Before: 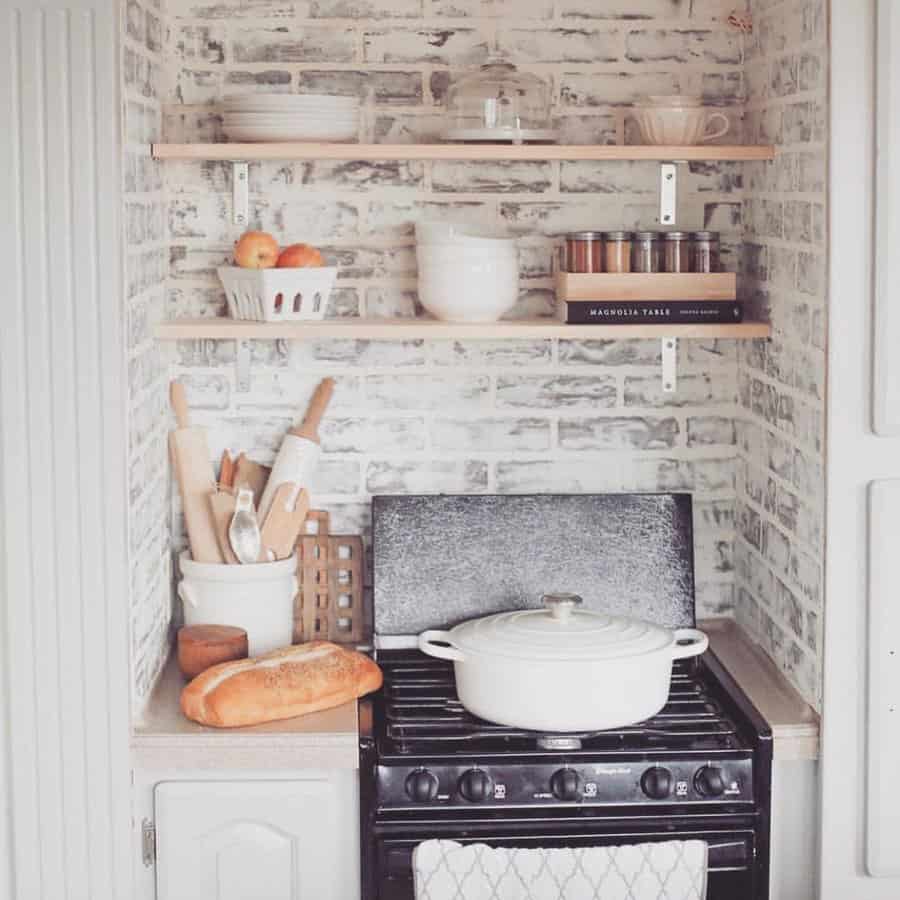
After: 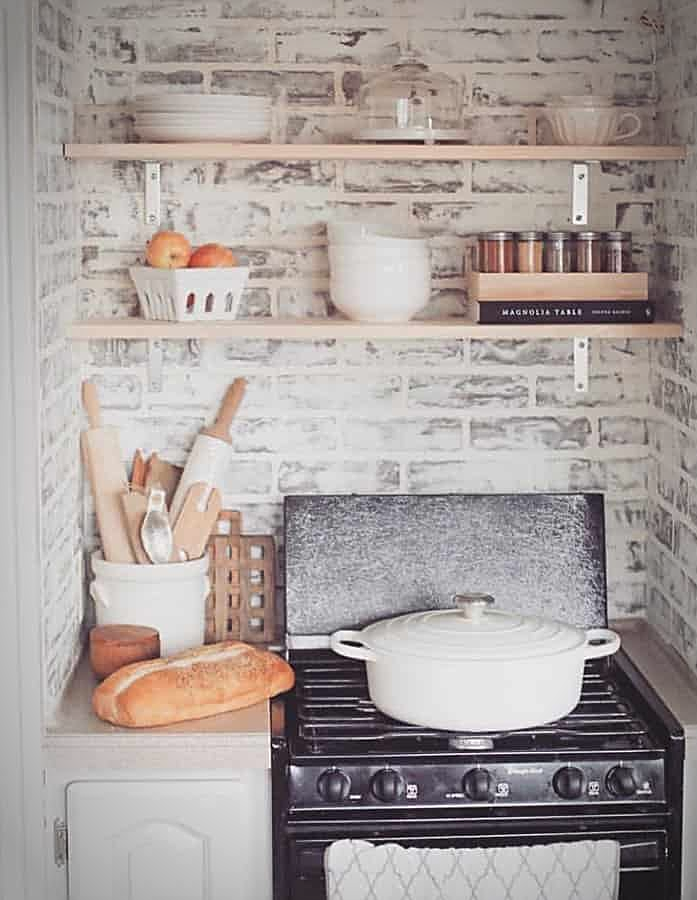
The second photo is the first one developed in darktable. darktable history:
vignetting: automatic ratio true
crop: left 9.863%, right 12.611%
sharpen: on, module defaults
